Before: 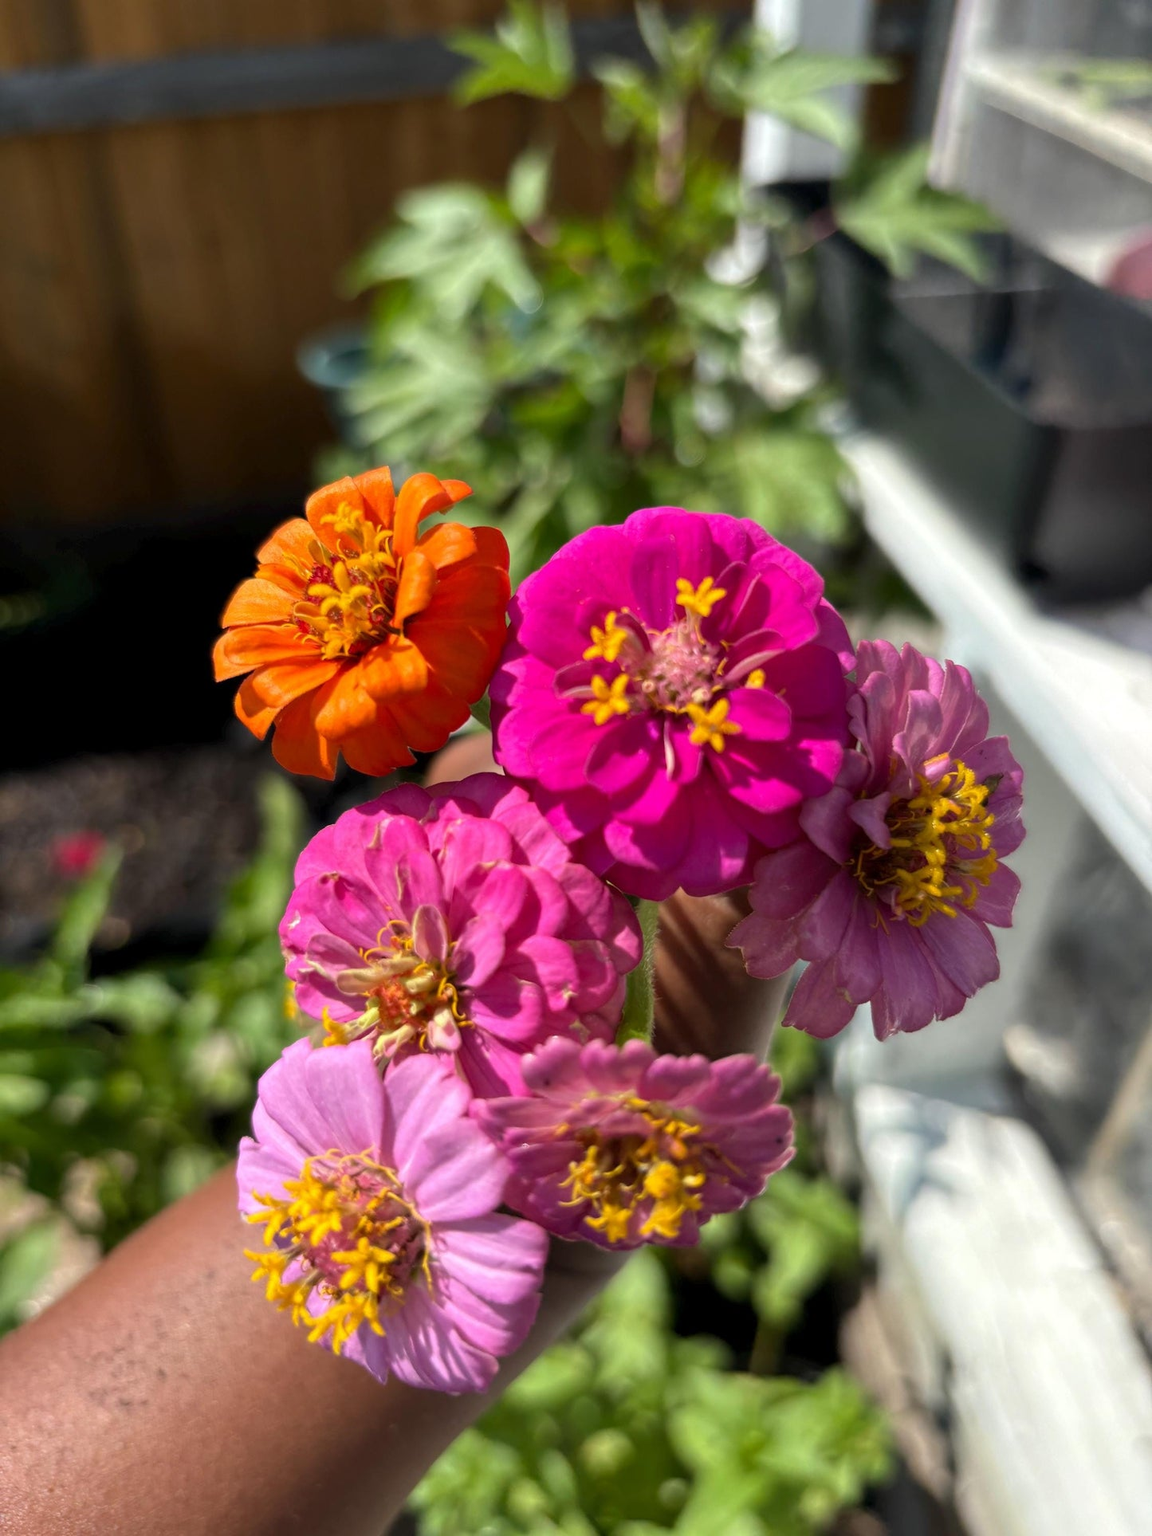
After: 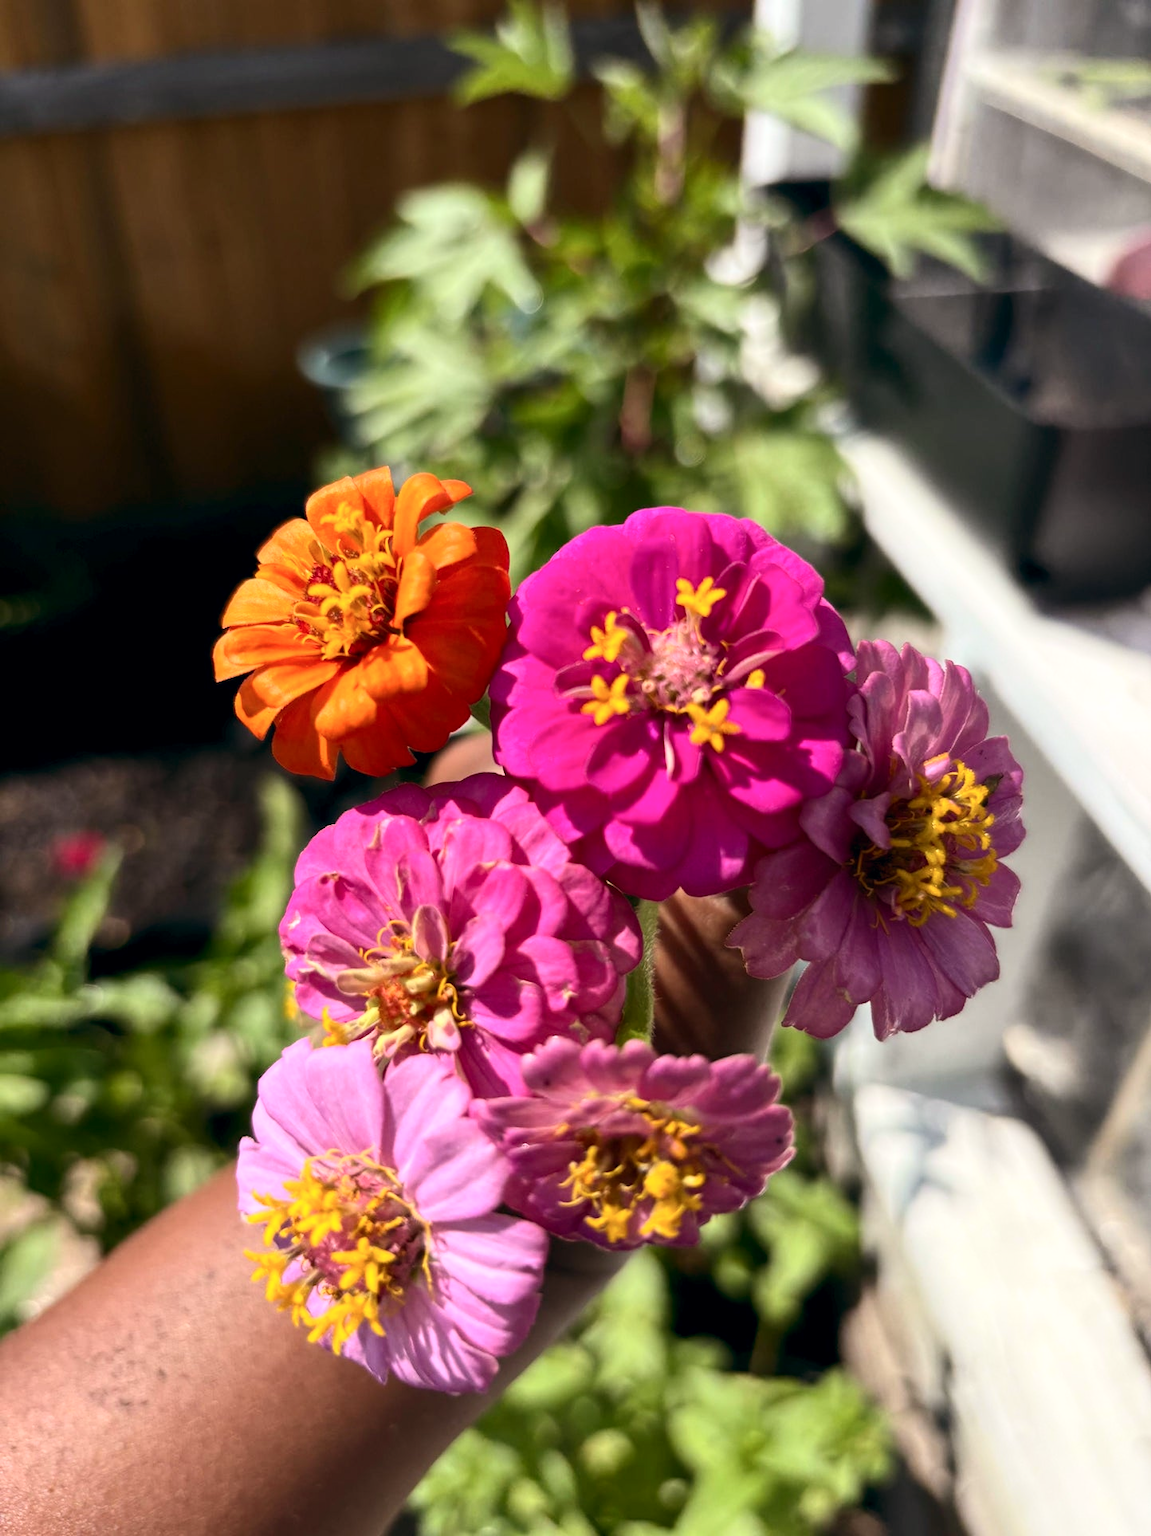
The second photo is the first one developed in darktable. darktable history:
color balance: lift [0.998, 0.998, 1.001, 1.002], gamma [0.995, 1.025, 0.992, 0.975], gain [0.995, 1.02, 0.997, 0.98]
contrast brightness saturation: contrast 0.24, brightness 0.09
